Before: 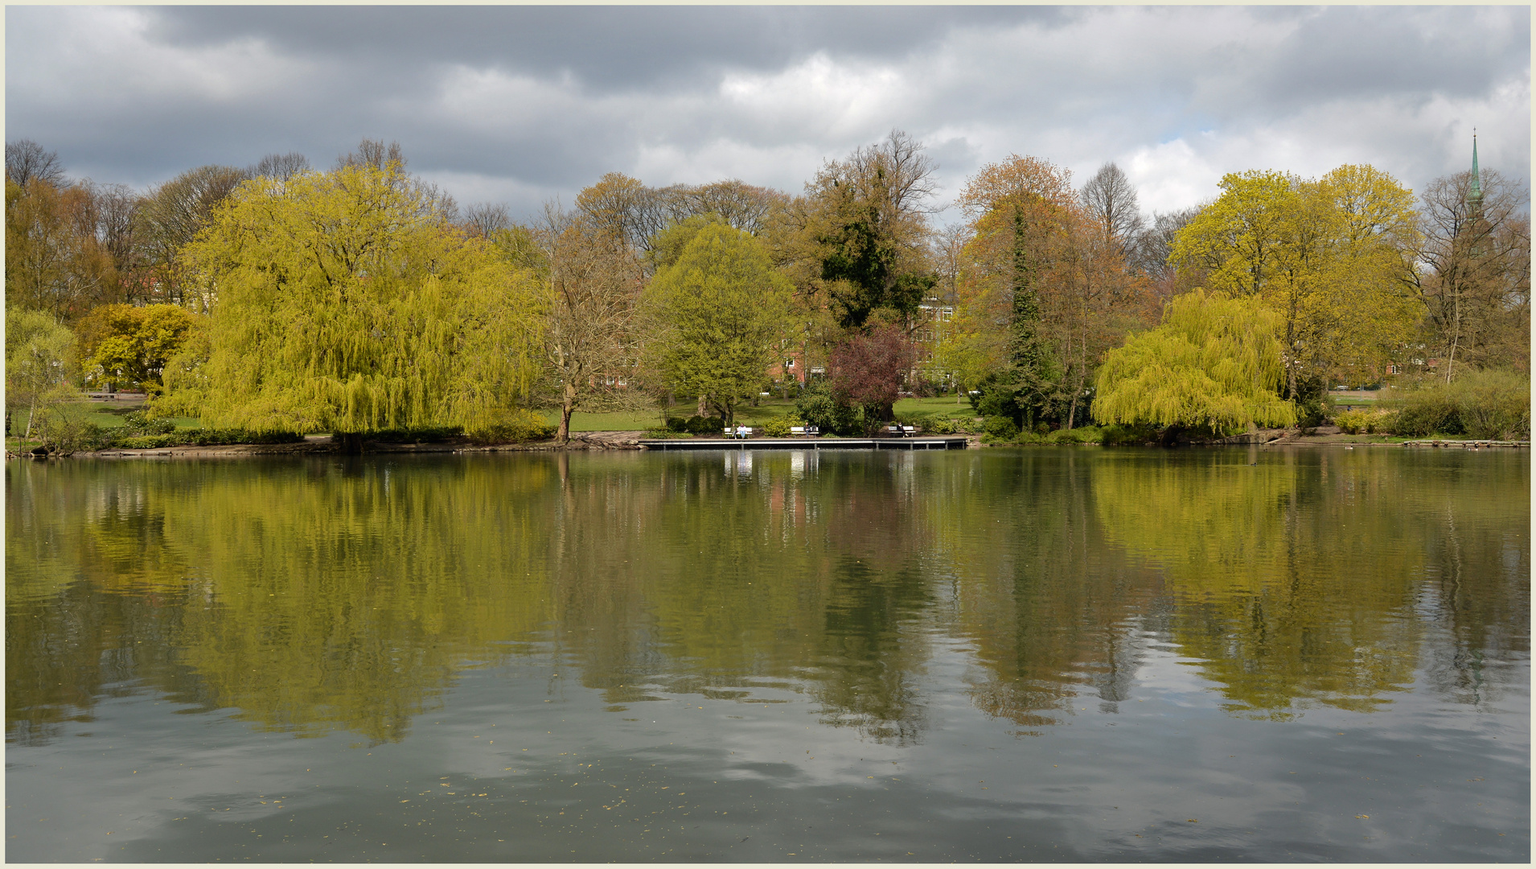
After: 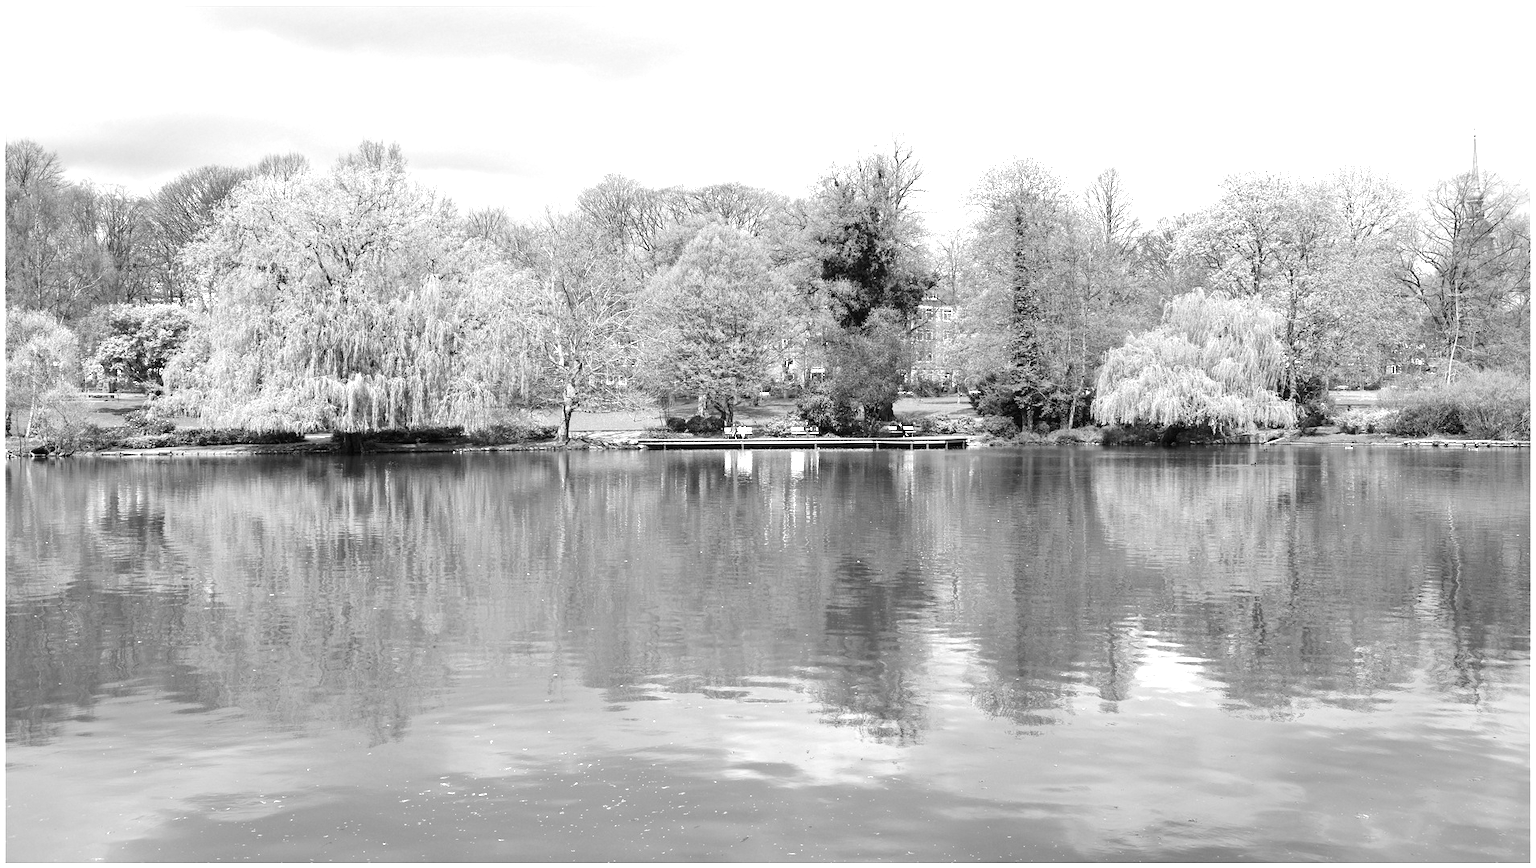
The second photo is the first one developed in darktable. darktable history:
color correction: highlights a* 4.02, highlights b* 4.98, shadows a* -7.55, shadows b* 4.98
monochrome: on, module defaults
exposure: exposure 1.25 EV, compensate exposure bias true, compensate highlight preservation false
